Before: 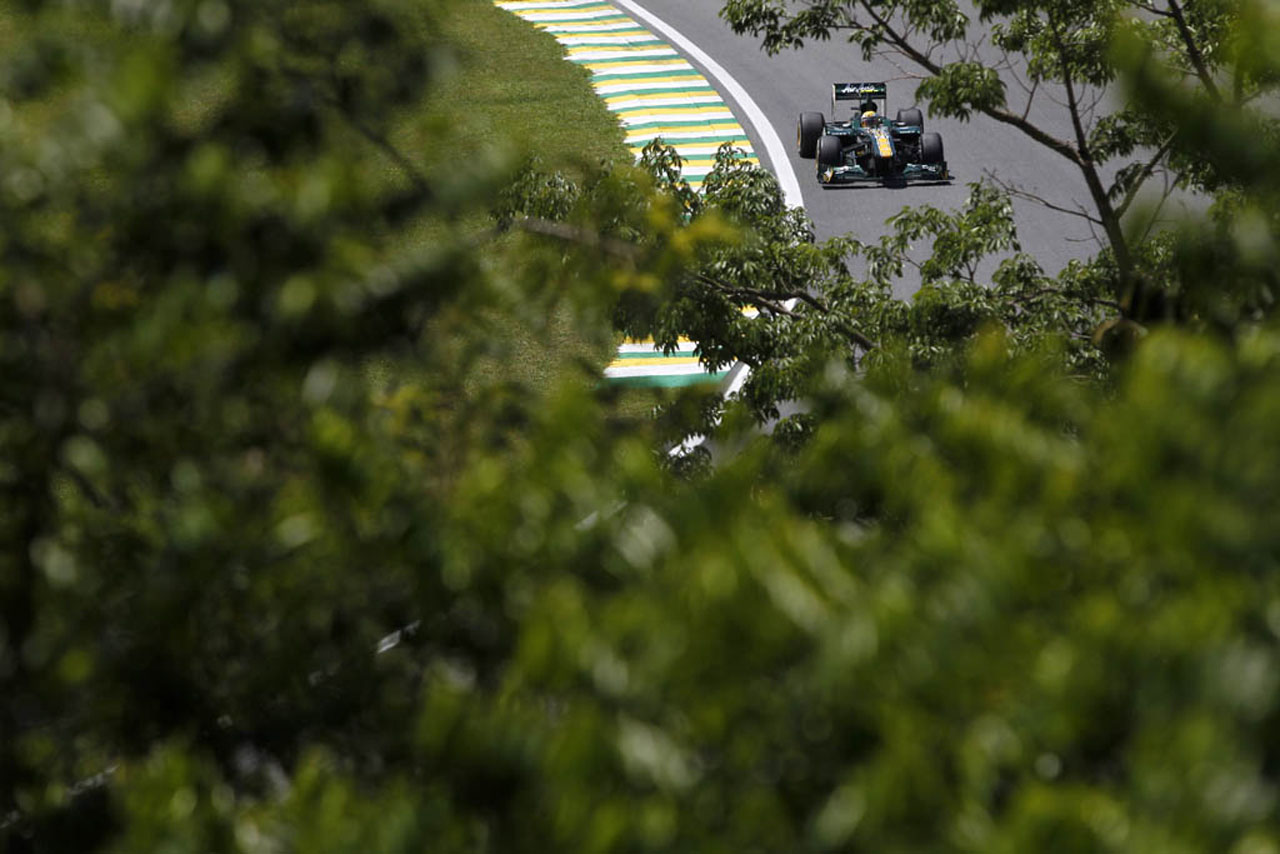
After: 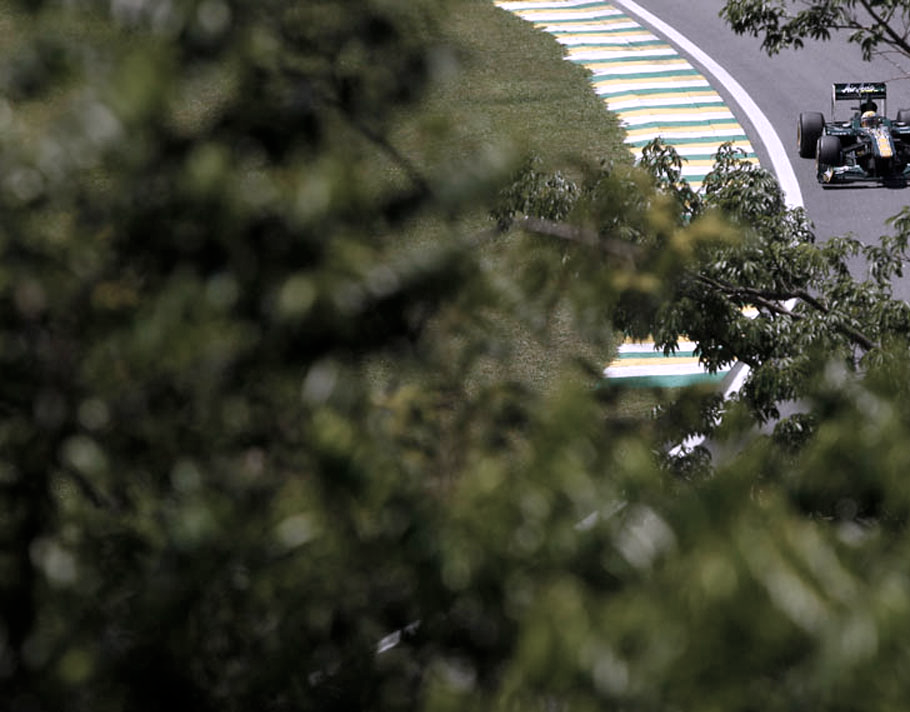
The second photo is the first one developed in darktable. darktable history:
crop: right 28.885%, bottom 16.626%
color correction: saturation 0.5
white balance: red 1.042, blue 1.17
